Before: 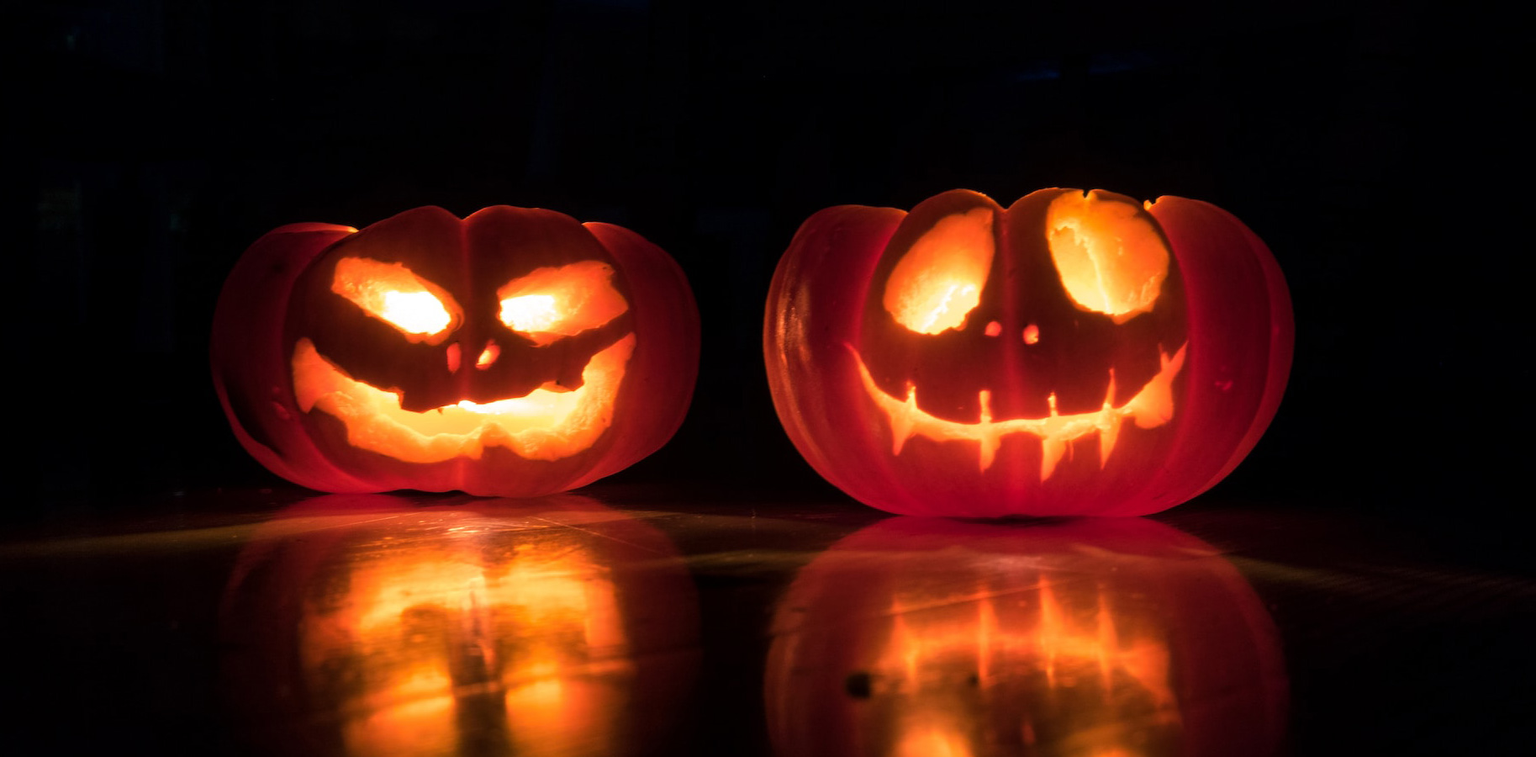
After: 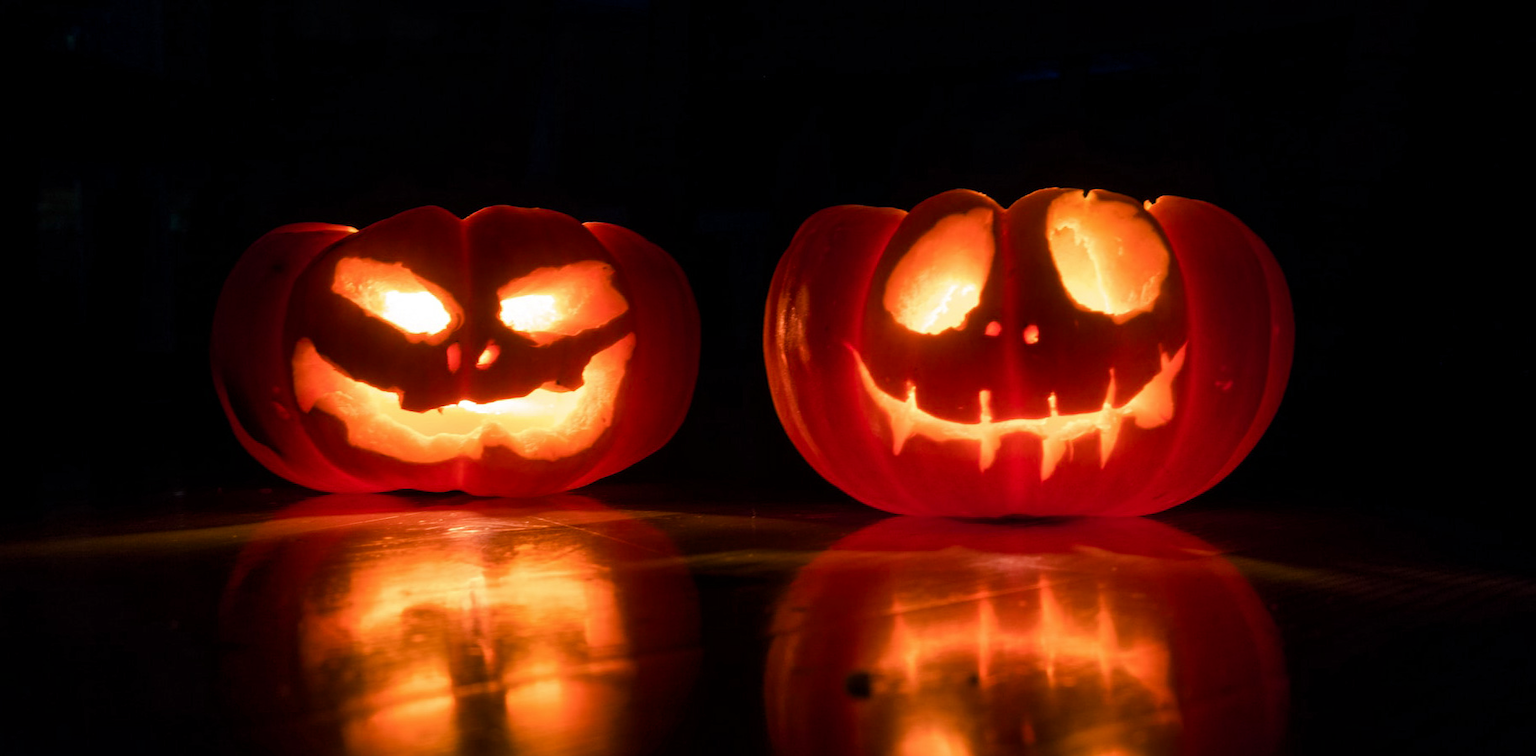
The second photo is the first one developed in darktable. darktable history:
color balance rgb: perceptual saturation grading › global saturation 13.969%, perceptual saturation grading › highlights -25.656%, perceptual saturation grading › shadows 24.377%
